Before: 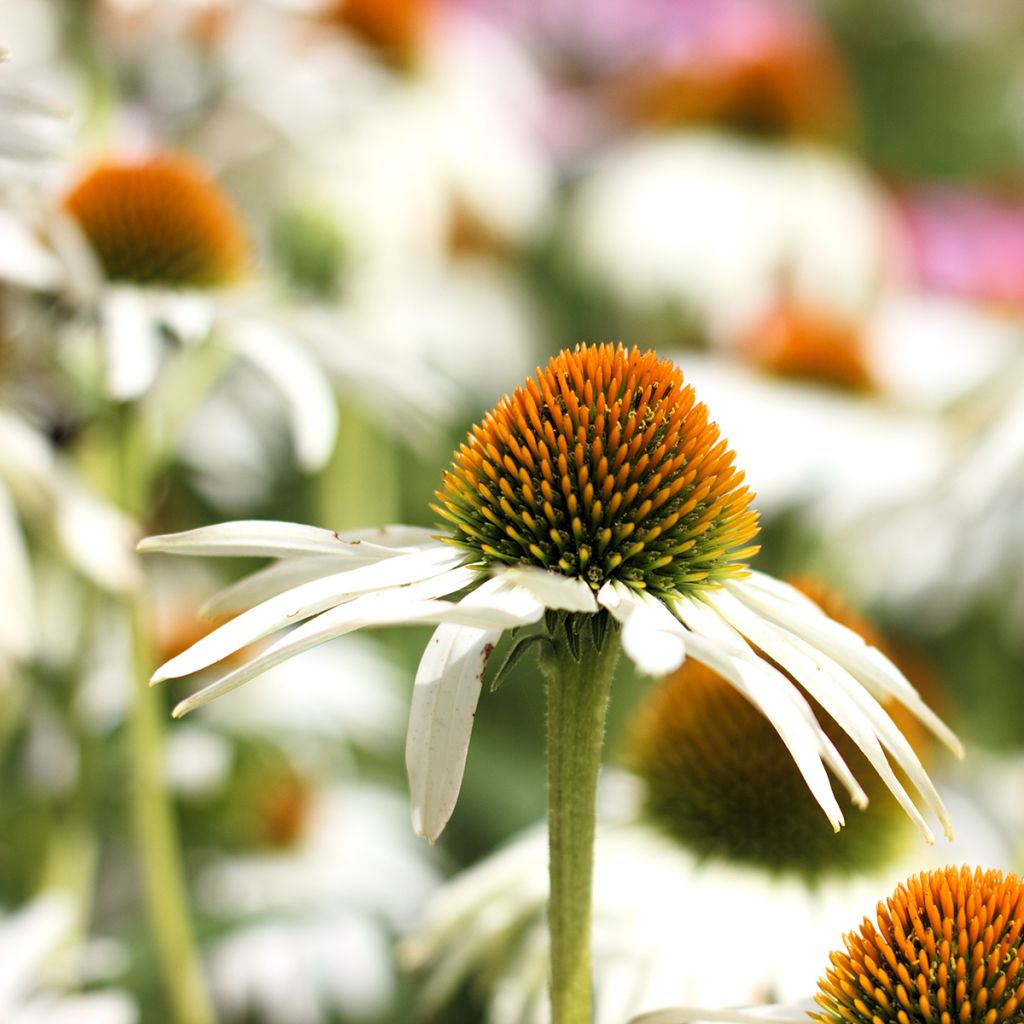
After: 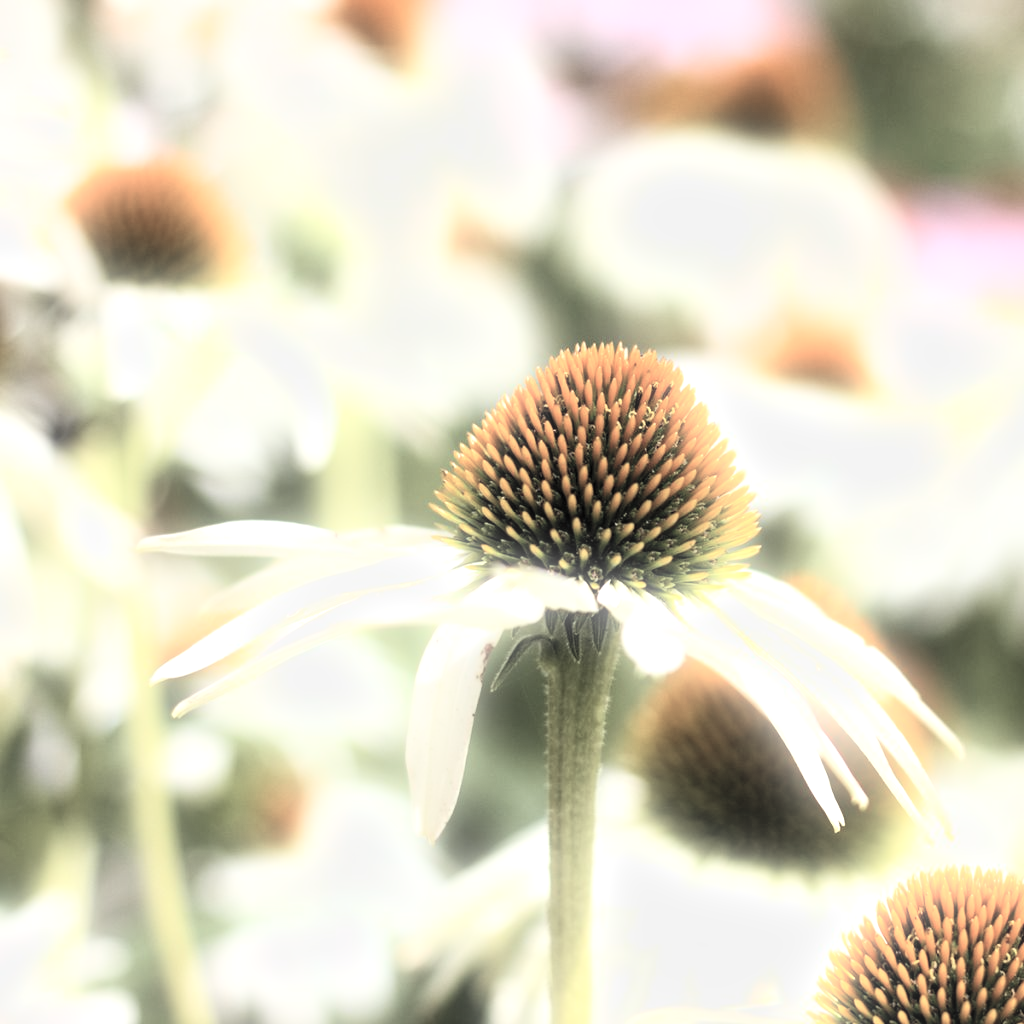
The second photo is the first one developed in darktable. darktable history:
tone equalizer: -8 EV -0.75 EV, -7 EV -0.7 EV, -6 EV -0.6 EV, -5 EV -0.4 EV, -3 EV 0.4 EV, -2 EV 0.6 EV, -1 EV 0.7 EV, +0 EV 0.75 EV, edges refinement/feathering 500, mask exposure compensation -1.57 EV, preserve details no
bloom: size 5%, threshold 95%, strength 15%
contrast brightness saturation: brightness 0.18, saturation -0.5
